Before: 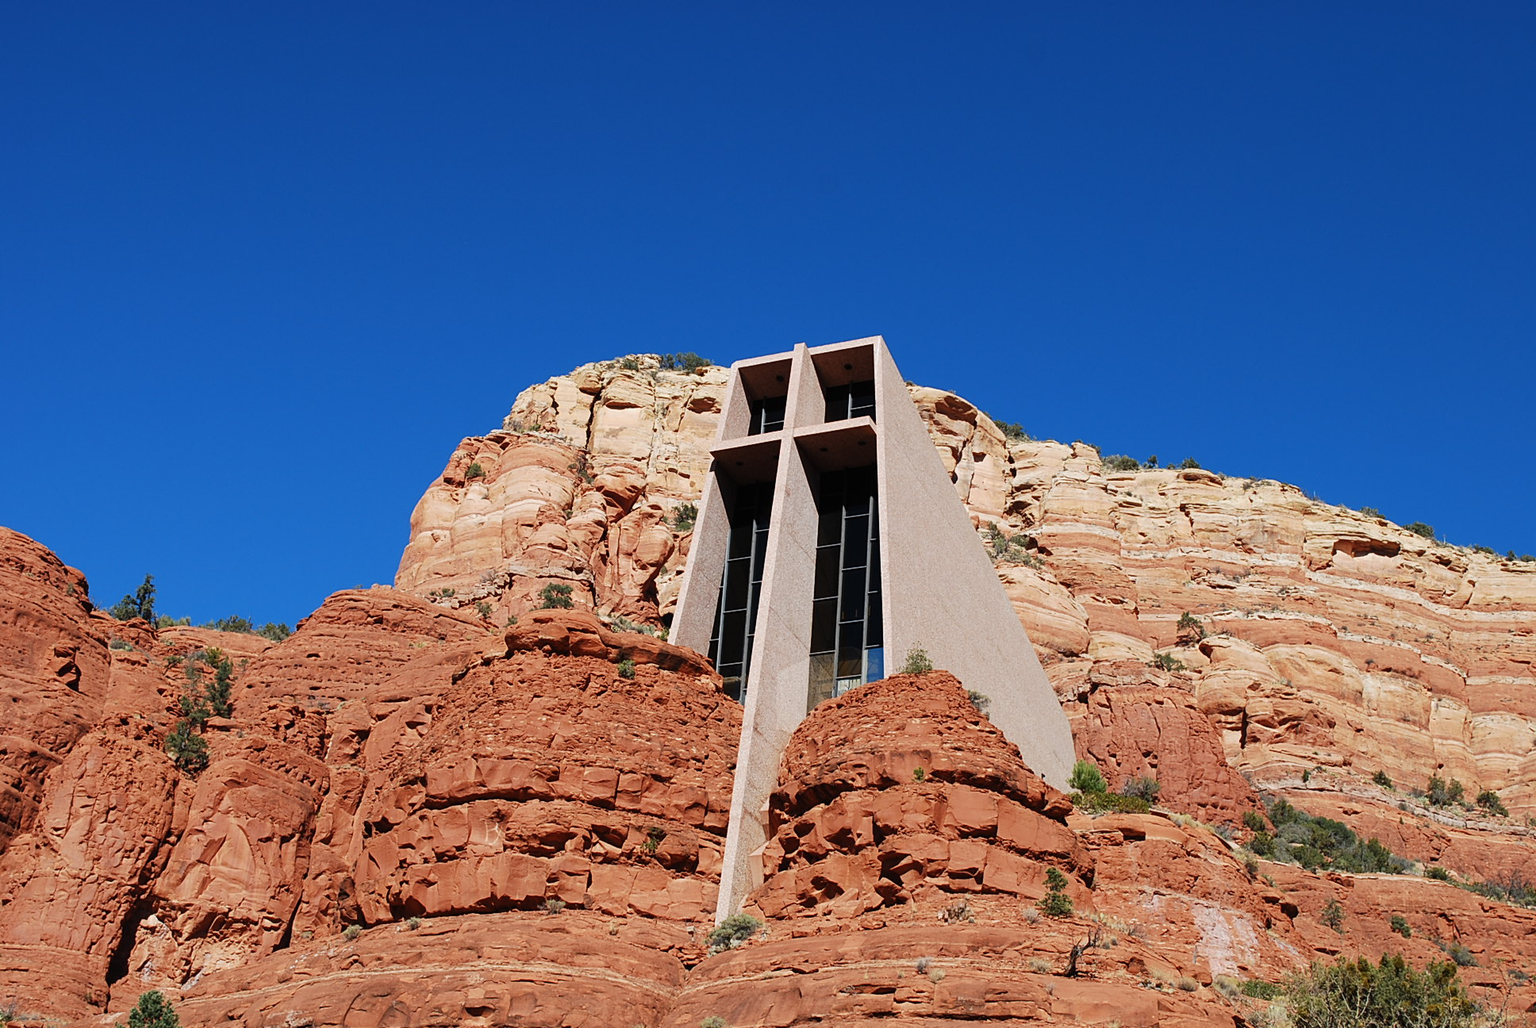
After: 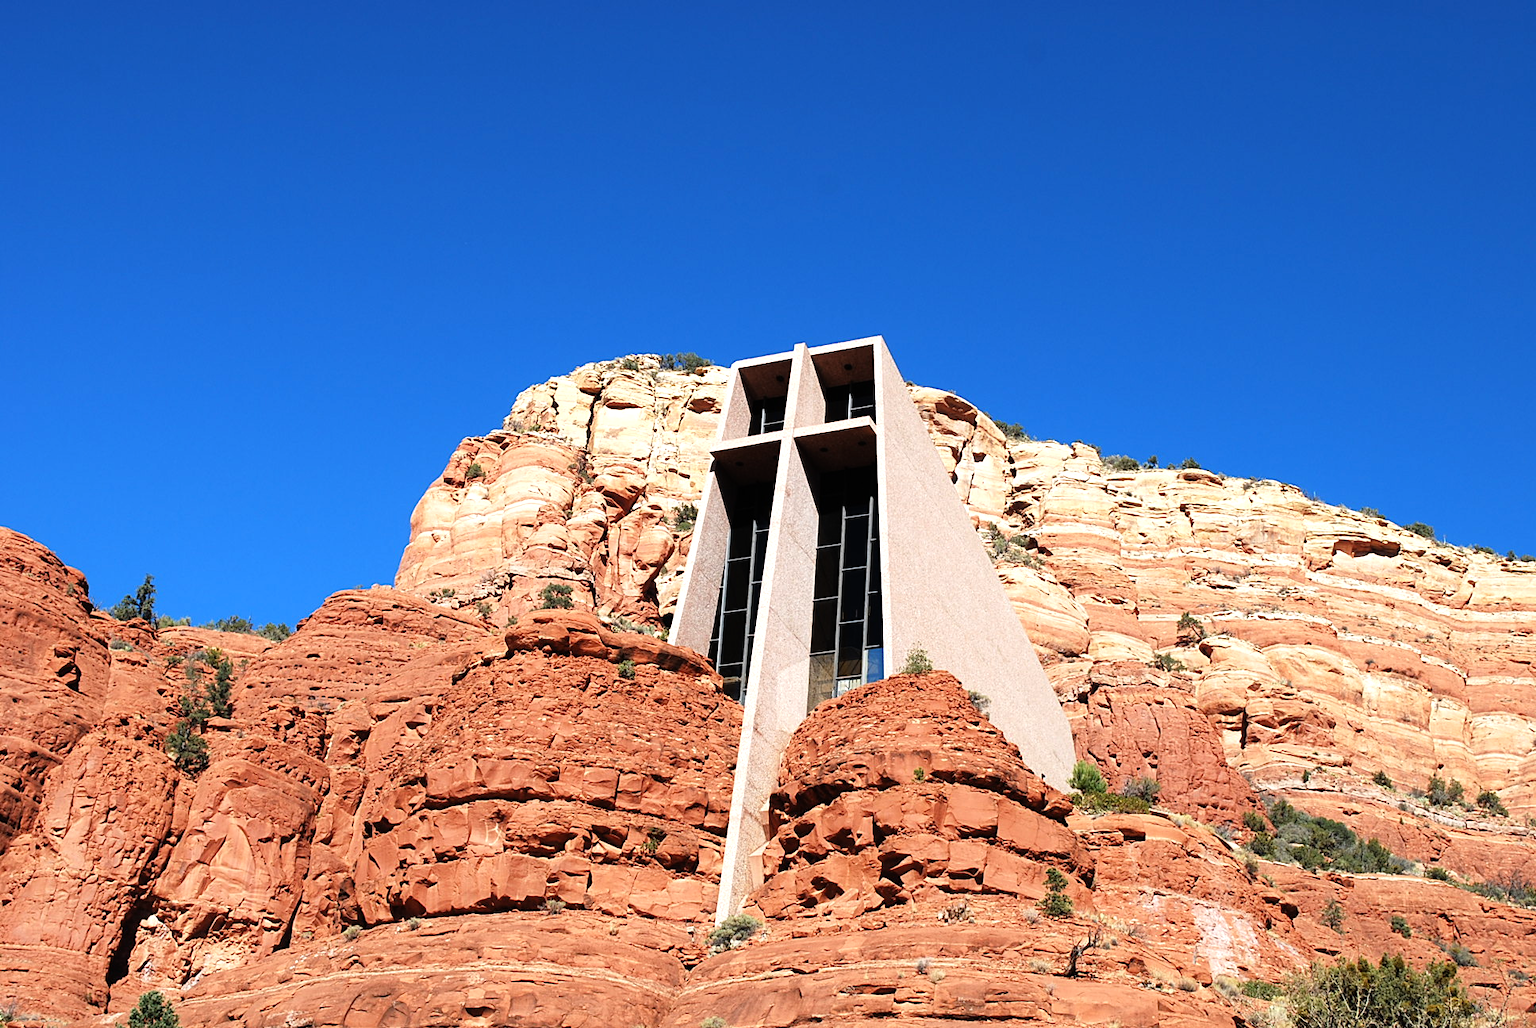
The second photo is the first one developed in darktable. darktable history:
tone equalizer: -8 EV -0.75 EV, -7 EV -0.674 EV, -6 EV -0.604 EV, -5 EV -0.372 EV, -3 EV 0.4 EV, -2 EV 0.6 EV, -1 EV 0.688 EV, +0 EV 0.772 EV
